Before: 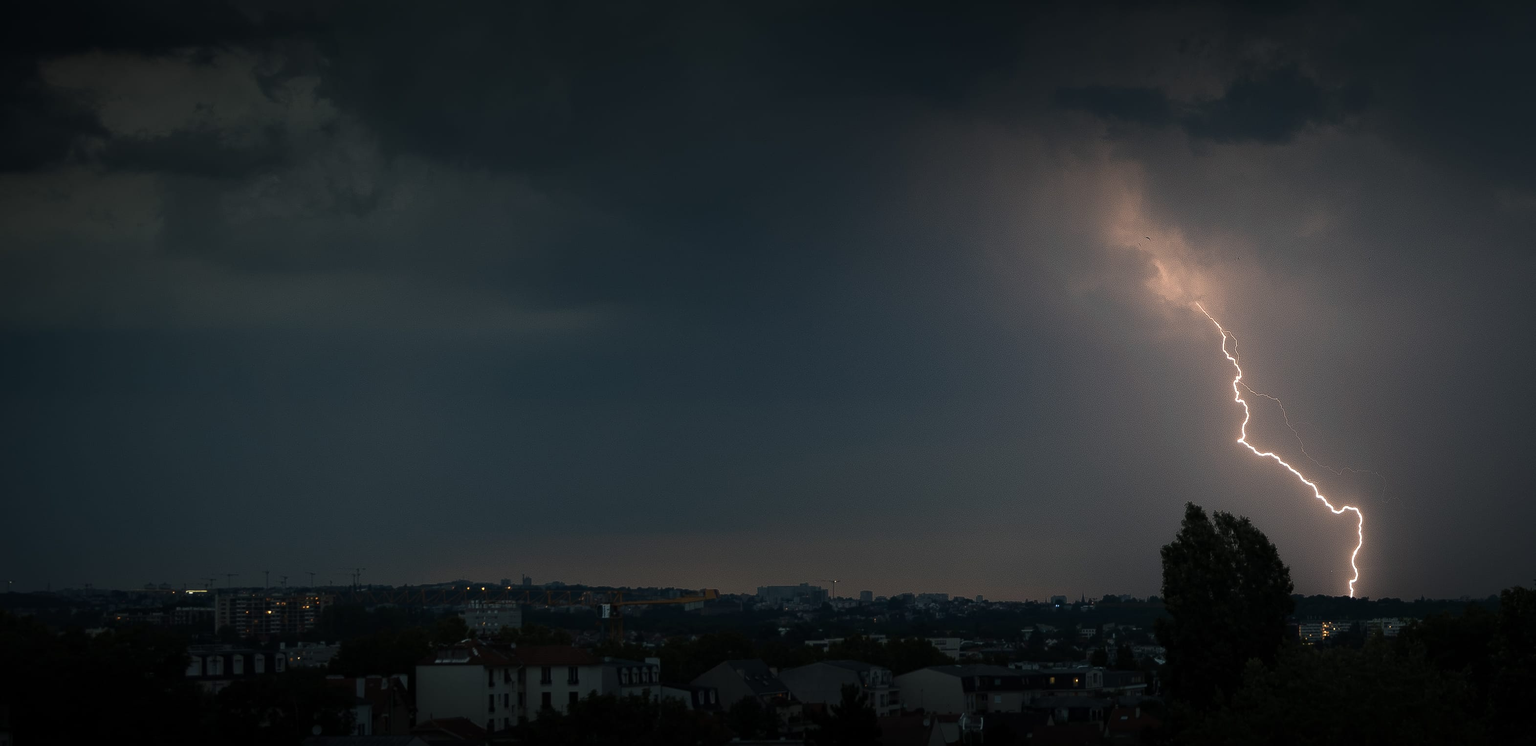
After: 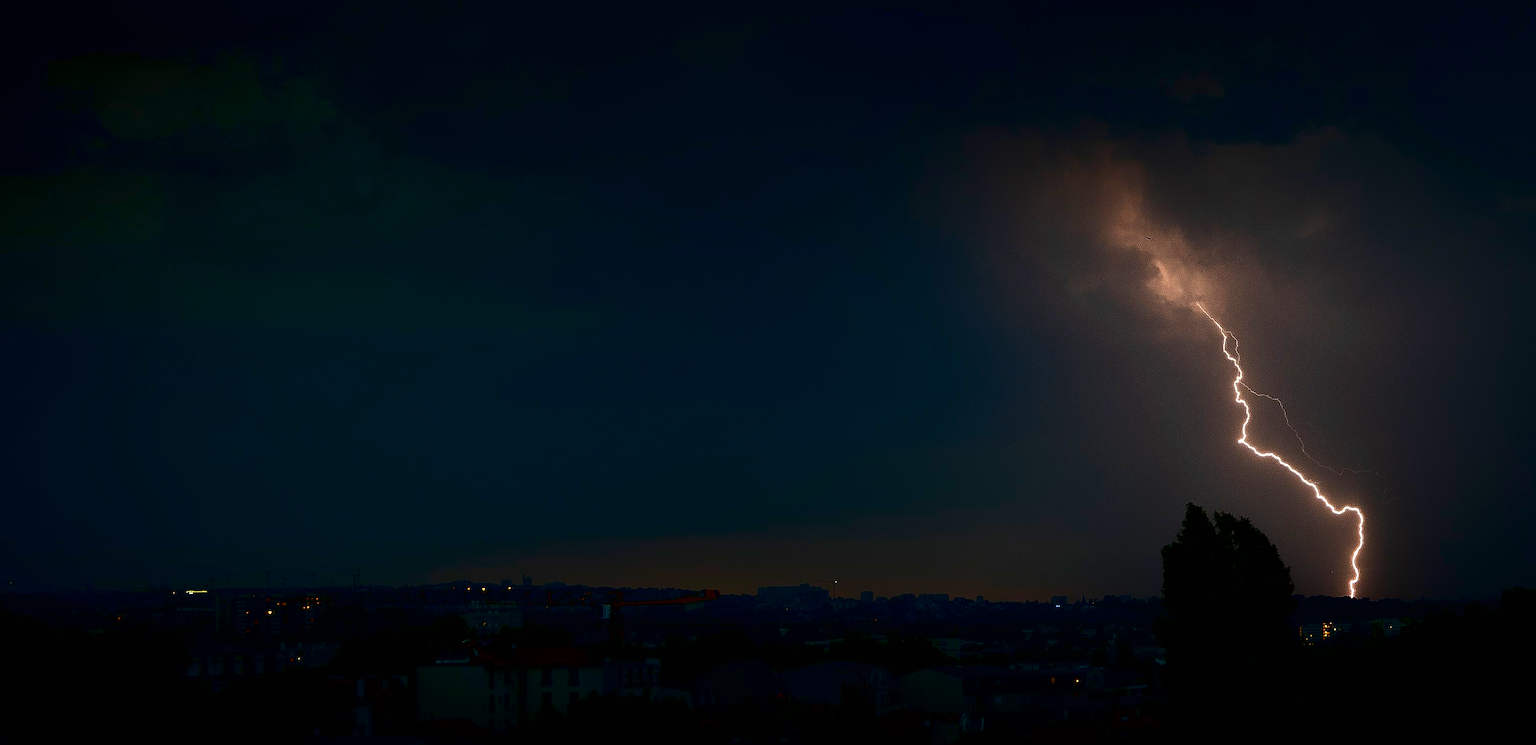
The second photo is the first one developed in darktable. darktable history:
contrast brightness saturation: contrast 0.091, brightness -0.58, saturation 0.168
shadows and highlights: soften with gaussian
